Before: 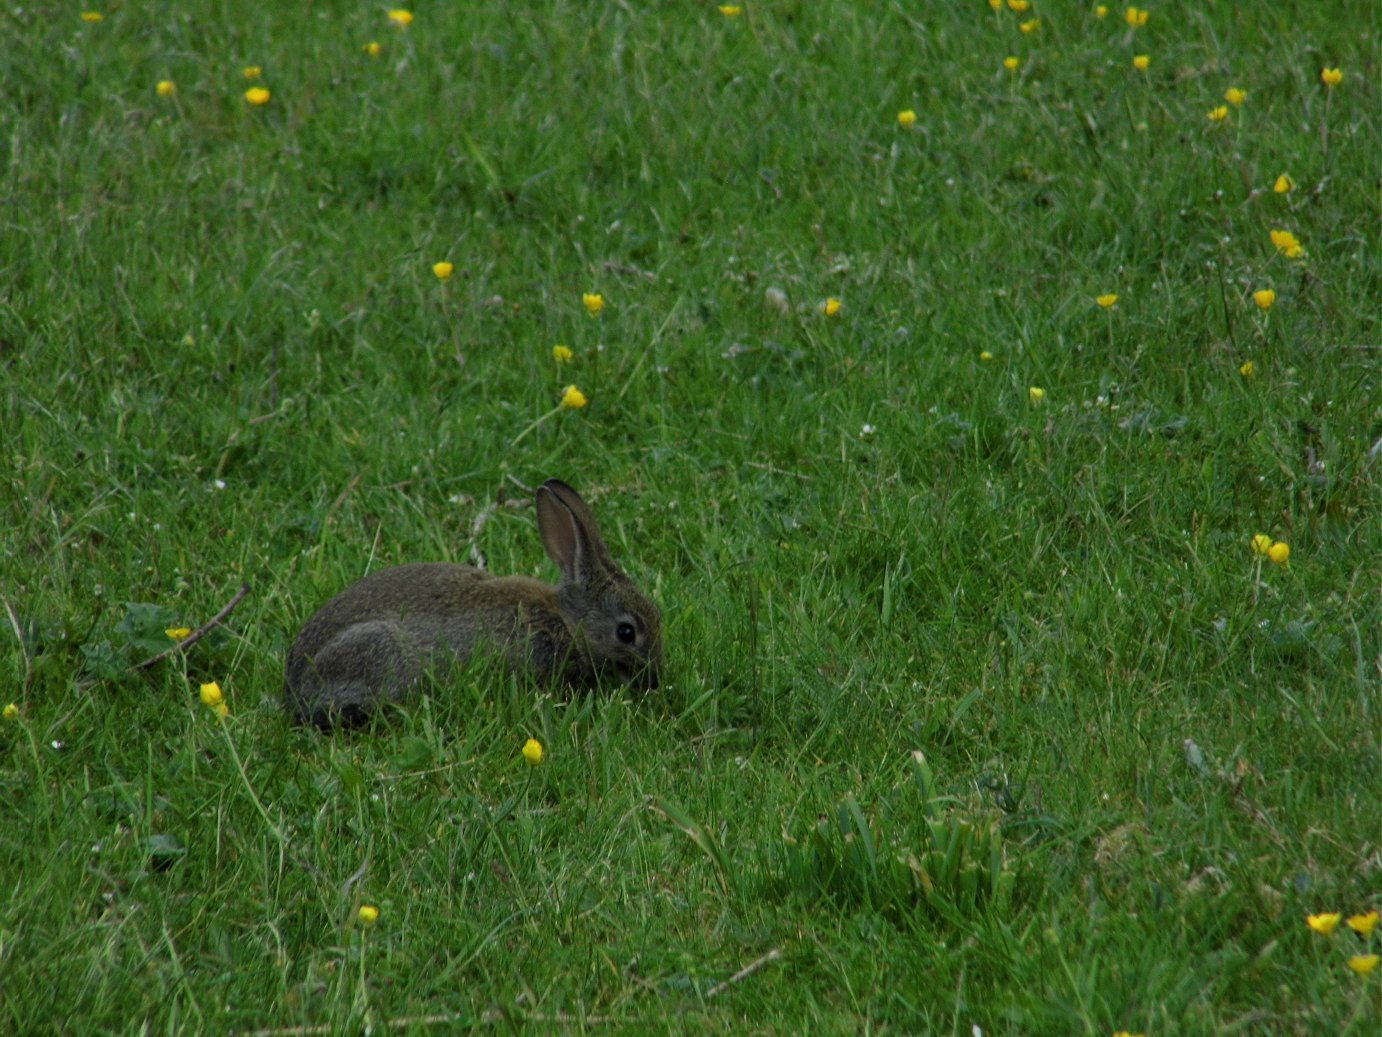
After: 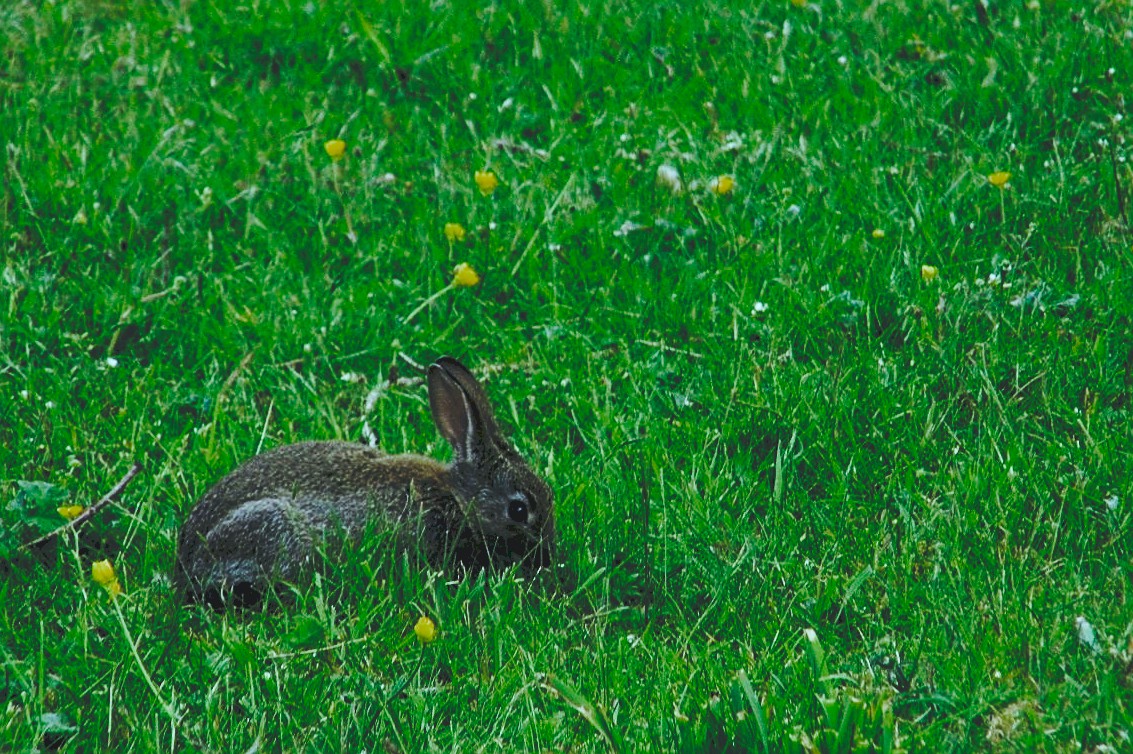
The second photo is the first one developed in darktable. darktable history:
crop: left 7.856%, top 11.836%, right 10.12%, bottom 15.387%
color zones: curves: ch0 [(0.27, 0.396) (0.563, 0.504) (0.75, 0.5) (0.787, 0.307)]
color correction: highlights a* -10.04, highlights b* -10.37
sharpen: on, module defaults
tone curve: curves: ch0 [(0, 0) (0.003, 0.174) (0.011, 0.178) (0.025, 0.182) (0.044, 0.185) (0.069, 0.191) (0.1, 0.194) (0.136, 0.199) (0.177, 0.219) (0.224, 0.246) (0.277, 0.284) (0.335, 0.35) (0.399, 0.43) (0.468, 0.539) (0.543, 0.637) (0.623, 0.711) (0.709, 0.799) (0.801, 0.865) (0.898, 0.914) (1, 1)], preserve colors none
exposure: black level correction 0.01, exposure 1 EV, compensate highlight preservation false
filmic rgb: hardness 4.17
color balance: gamma [0.9, 0.988, 0.975, 1.025], gain [1.05, 1, 1, 1]
